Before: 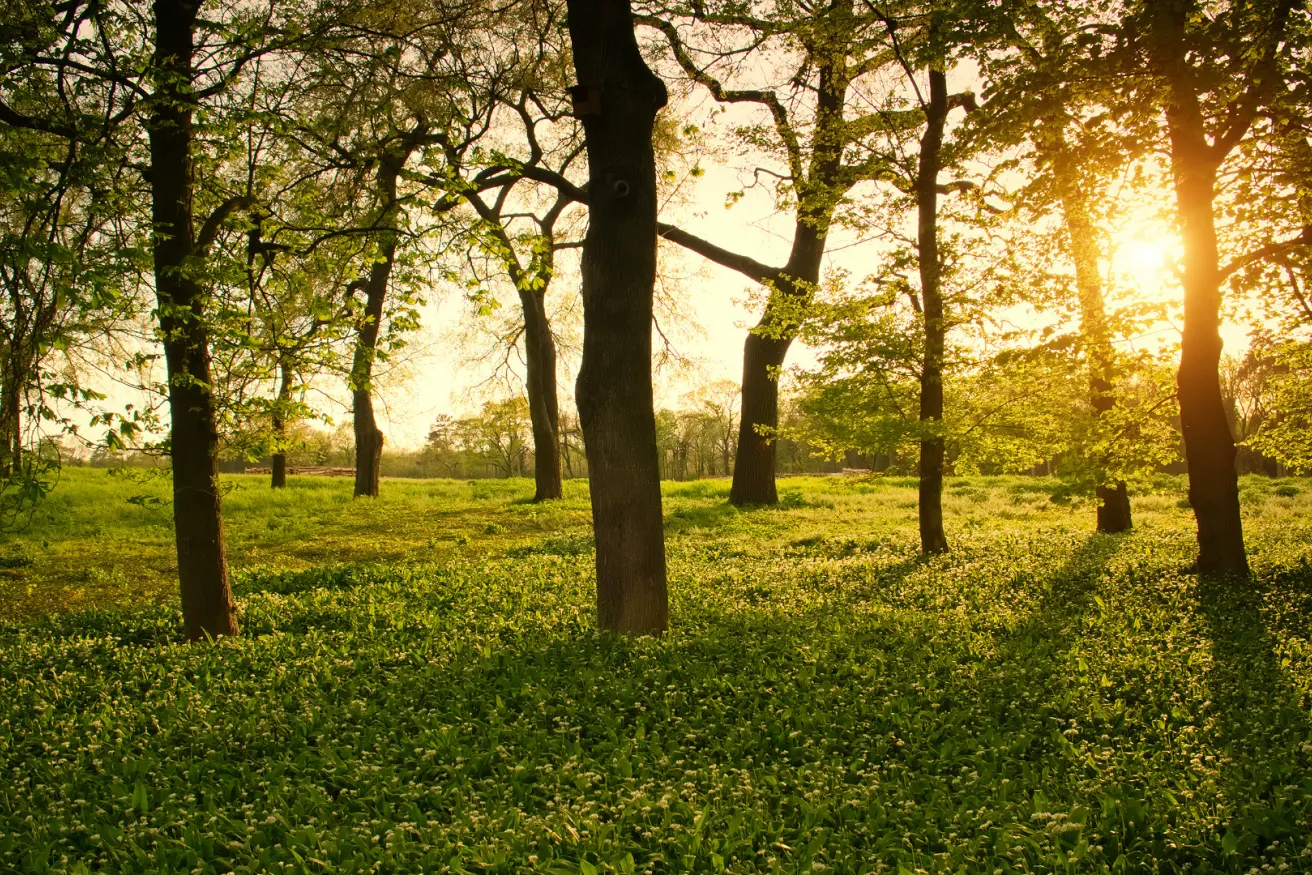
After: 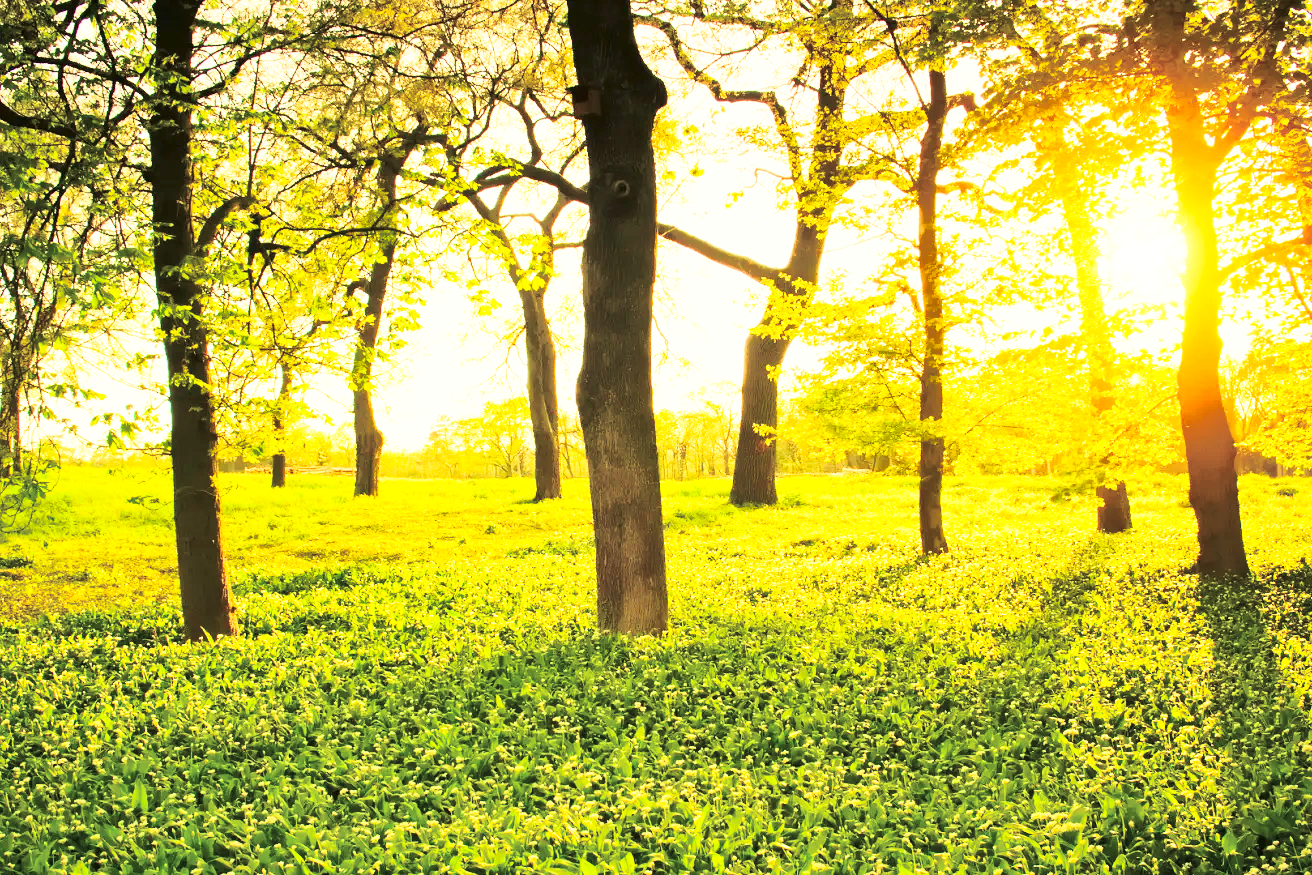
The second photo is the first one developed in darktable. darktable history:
base curve: curves: ch0 [(0, 0) (0.028, 0.03) (0.121, 0.232) (0.46, 0.748) (0.859, 0.968) (1, 1)], preserve colors none
shadows and highlights: on, module defaults
exposure: exposure 0.559 EV, compensate highlight preservation false
tone curve: curves: ch0 [(0, 0) (0.003, 0.003) (0.011, 0.011) (0.025, 0.026) (0.044, 0.045) (0.069, 0.087) (0.1, 0.141) (0.136, 0.202) (0.177, 0.271) (0.224, 0.357) (0.277, 0.461) (0.335, 0.583) (0.399, 0.685) (0.468, 0.782) (0.543, 0.867) (0.623, 0.927) (0.709, 0.96) (0.801, 0.975) (0.898, 0.987) (1, 1)], color space Lab, independent channels, preserve colors none
